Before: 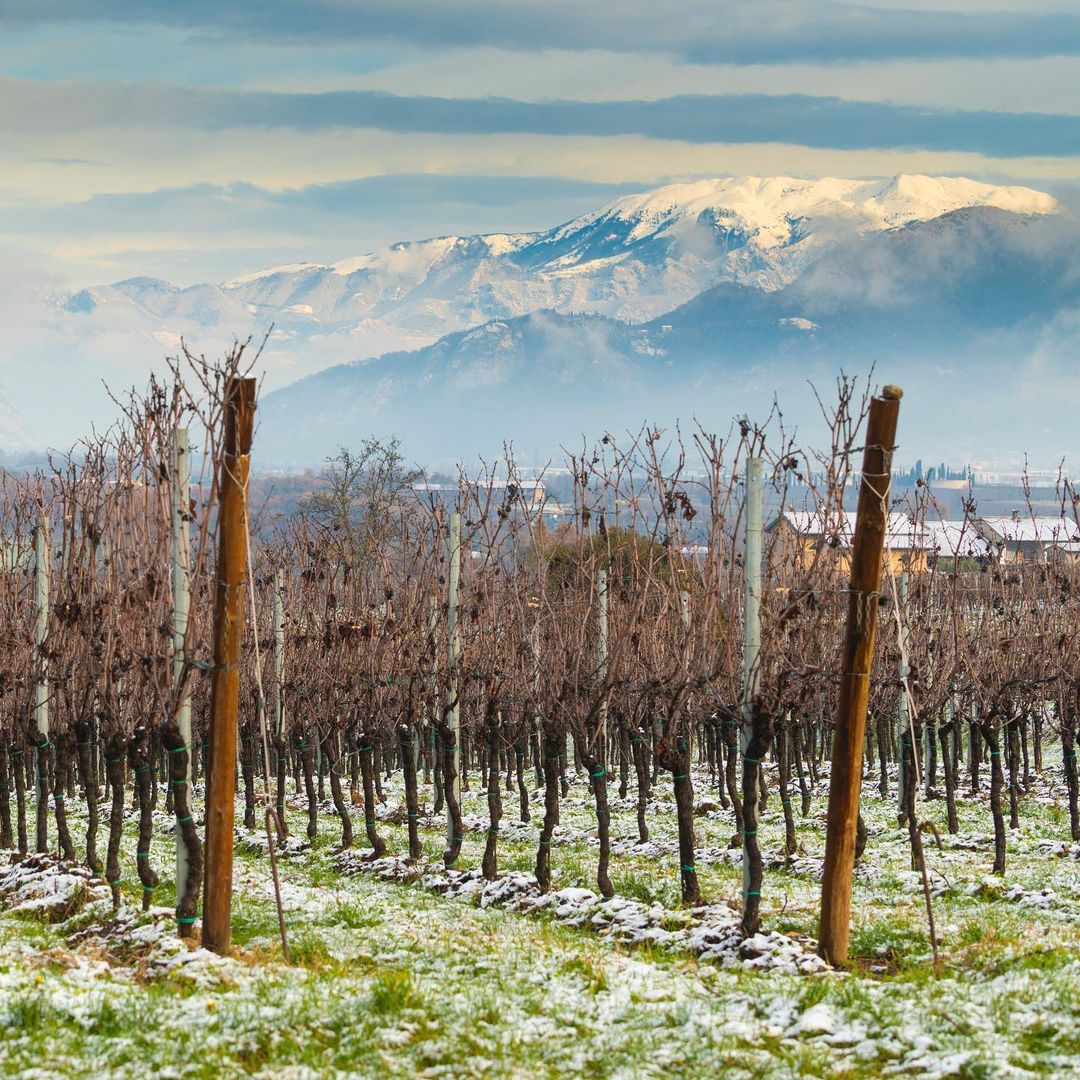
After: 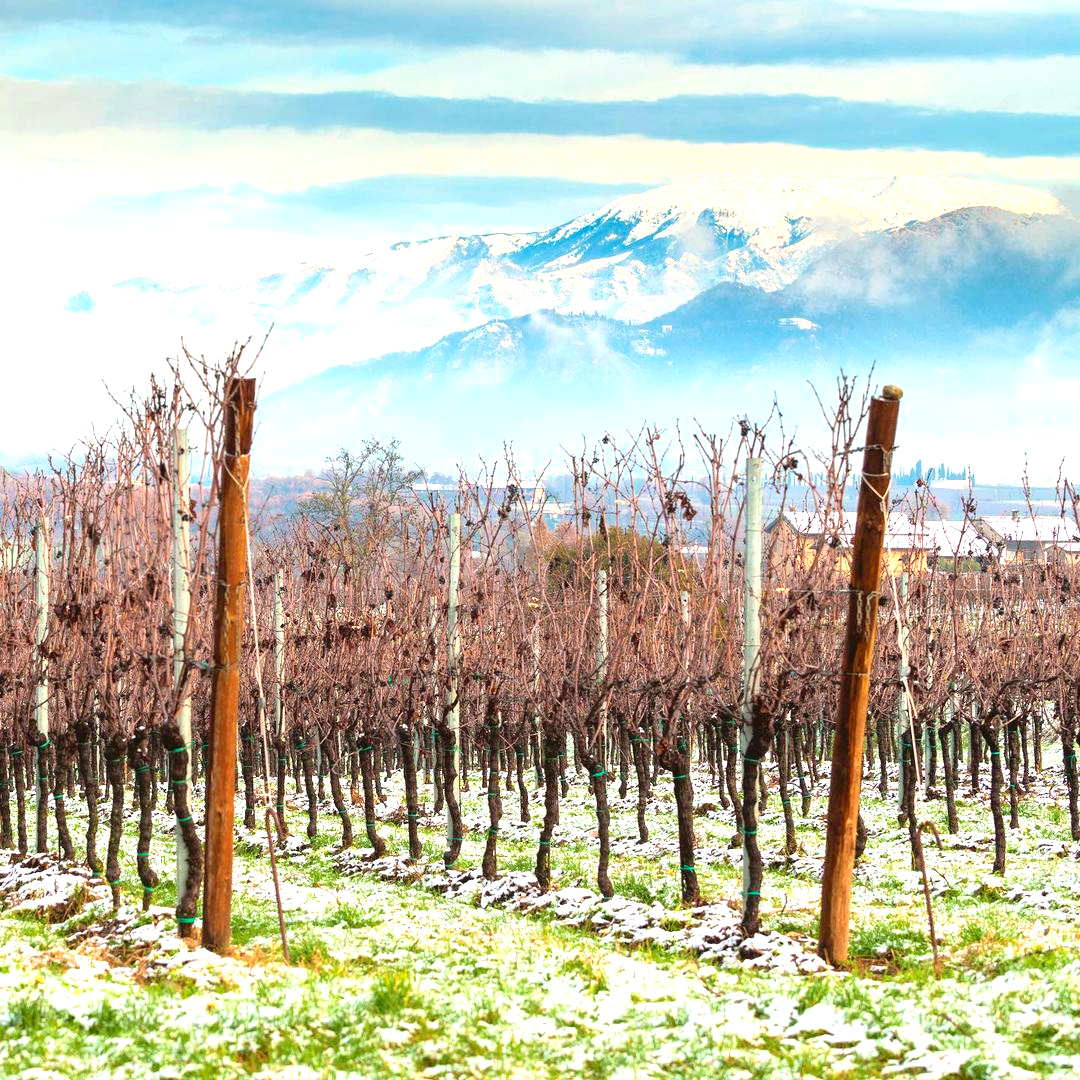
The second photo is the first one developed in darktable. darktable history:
exposure: black level correction 0, exposure 1.2 EV, compensate exposure bias true, compensate highlight preservation false
tone curve: curves: ch0 [(0, 0.013) (0.175, 0.11) (0.337, 0.304) (0.498, 0.485) (0.78, 0.742) (0.993, 0.954)]; ch1 [(0, 0) (0.294, 0.184) (0.359, 0.34) (0.362, 0.35) (0.43, 0.41) (0.469, 0.463) (0.495, 0.502) (0.54, 0.563) (0.612, 0.641) (1, 1)]; ch2 [(0, 0) (0.44, 0.437) (0.495, 0.502) (0.524, 0.534) (0.557, 0.56) (0.634, 0.654) (0.728, 0.722) (1, 1)], color space Lab, independent channels, preserve colors none
